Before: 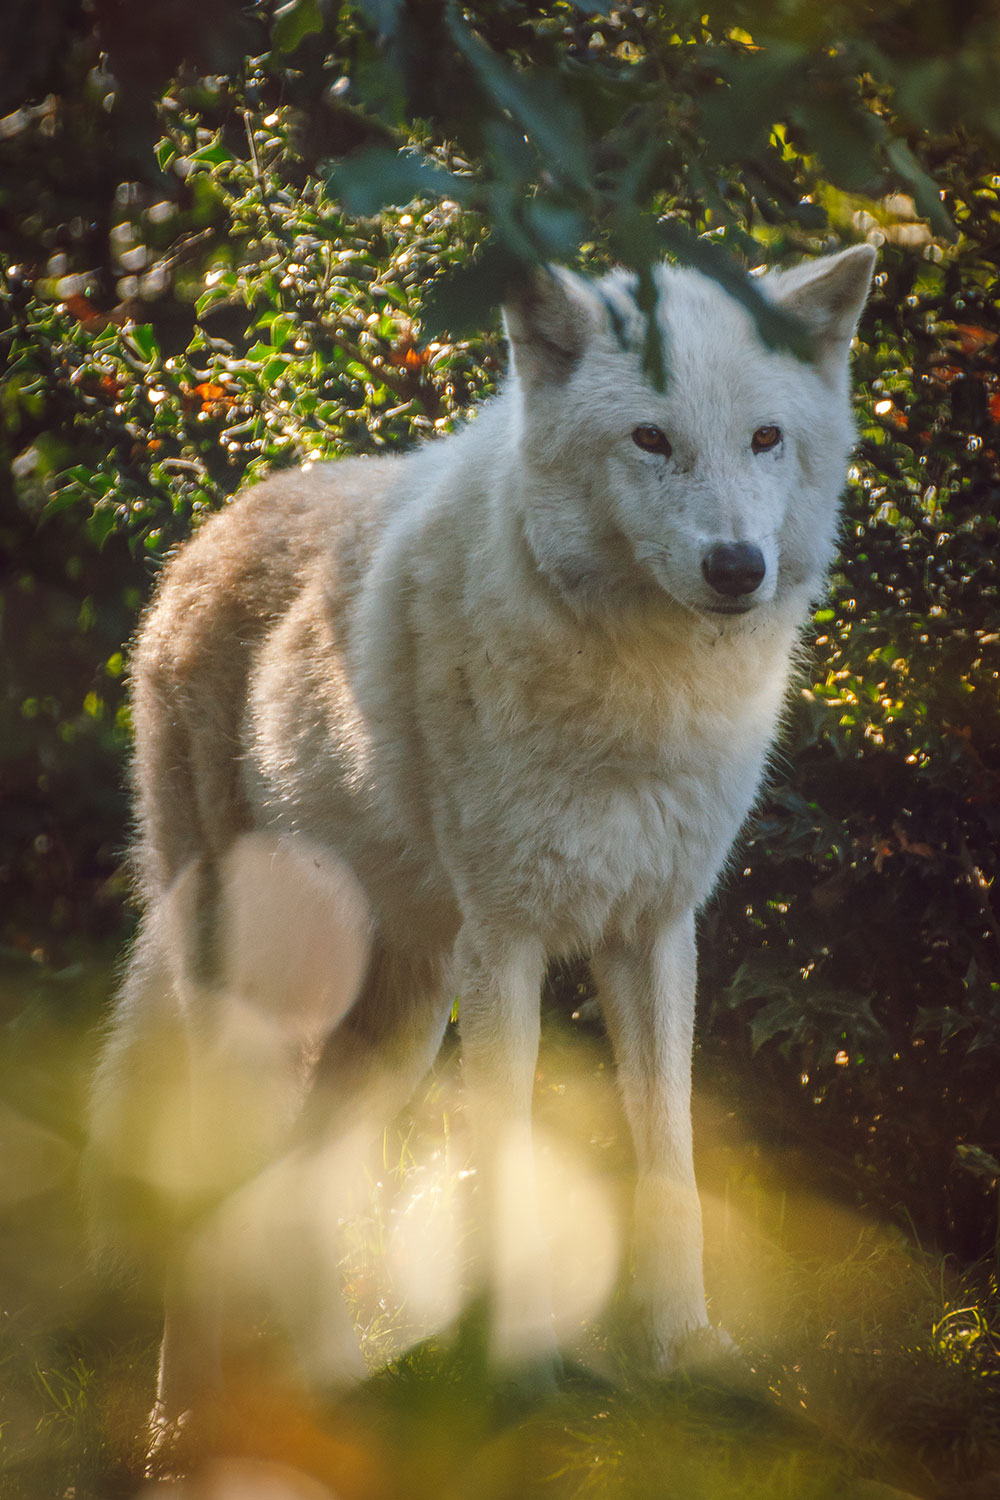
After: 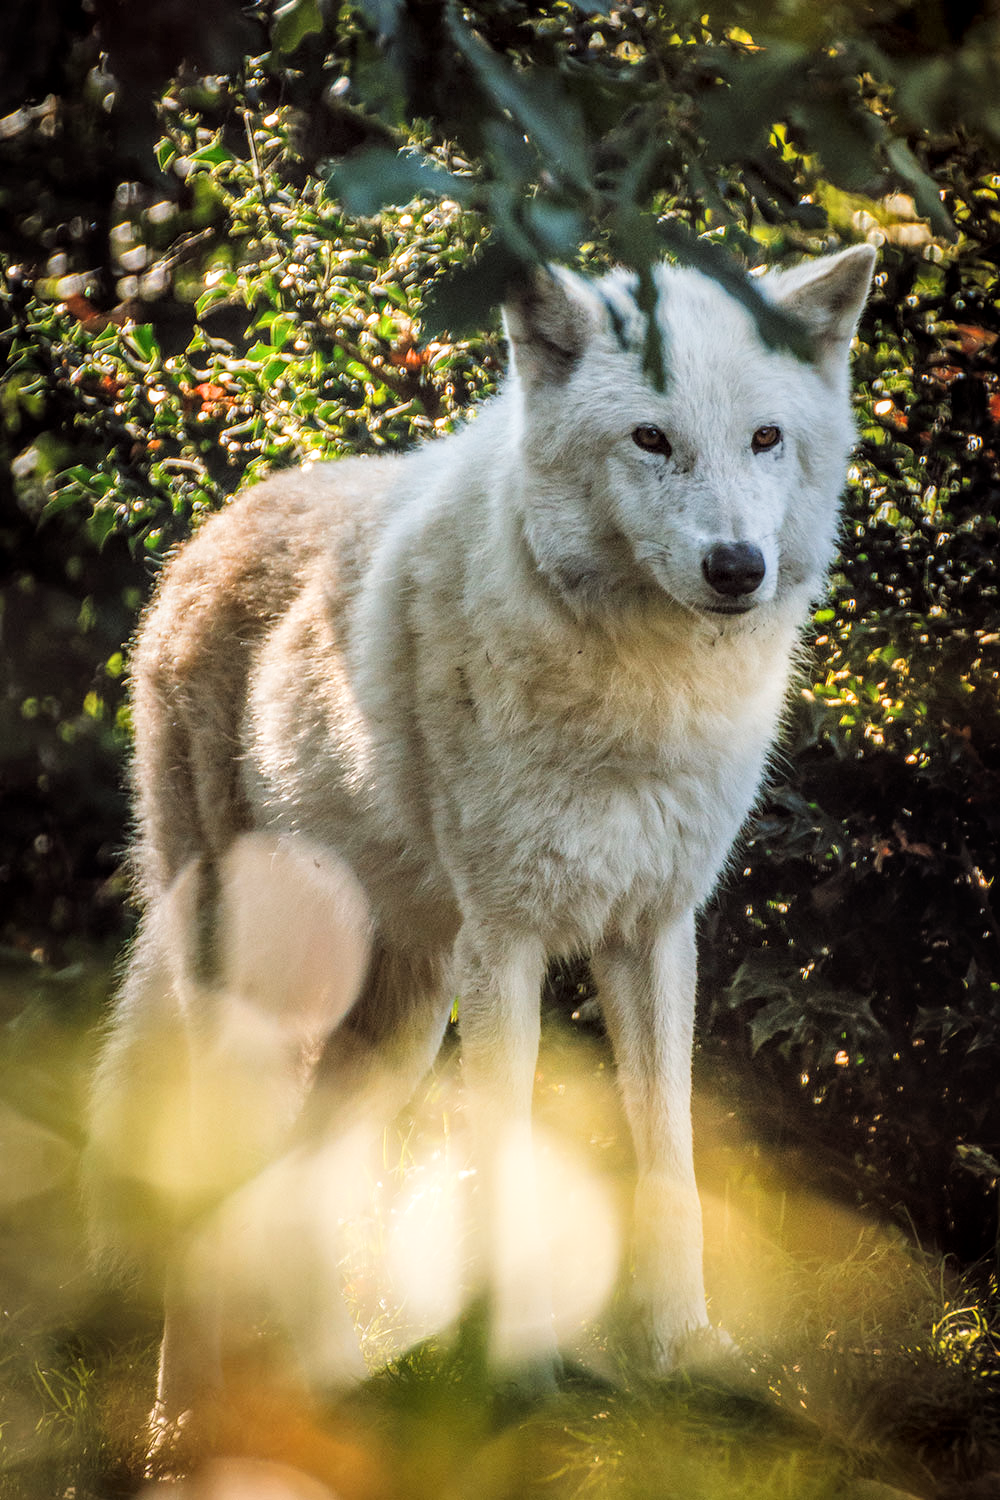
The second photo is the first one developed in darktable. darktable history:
exposure: exposure 0.6 EV, compensate highlight preservation false
local contrast: detail 130%
filmic rgb: black relative exposure -5.06 EV, white relative exposure 3.53 EV, hardness 3.18, contrast 1.298, highlights saturation mix -49.27%
